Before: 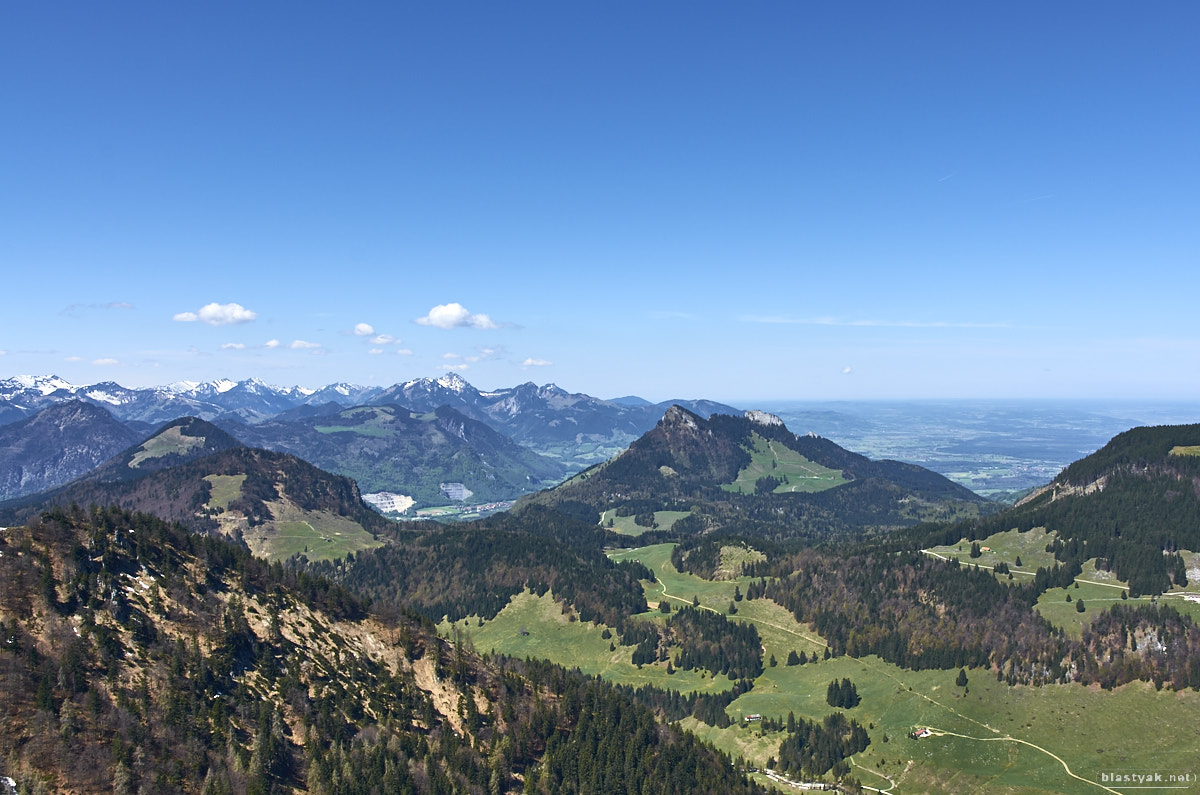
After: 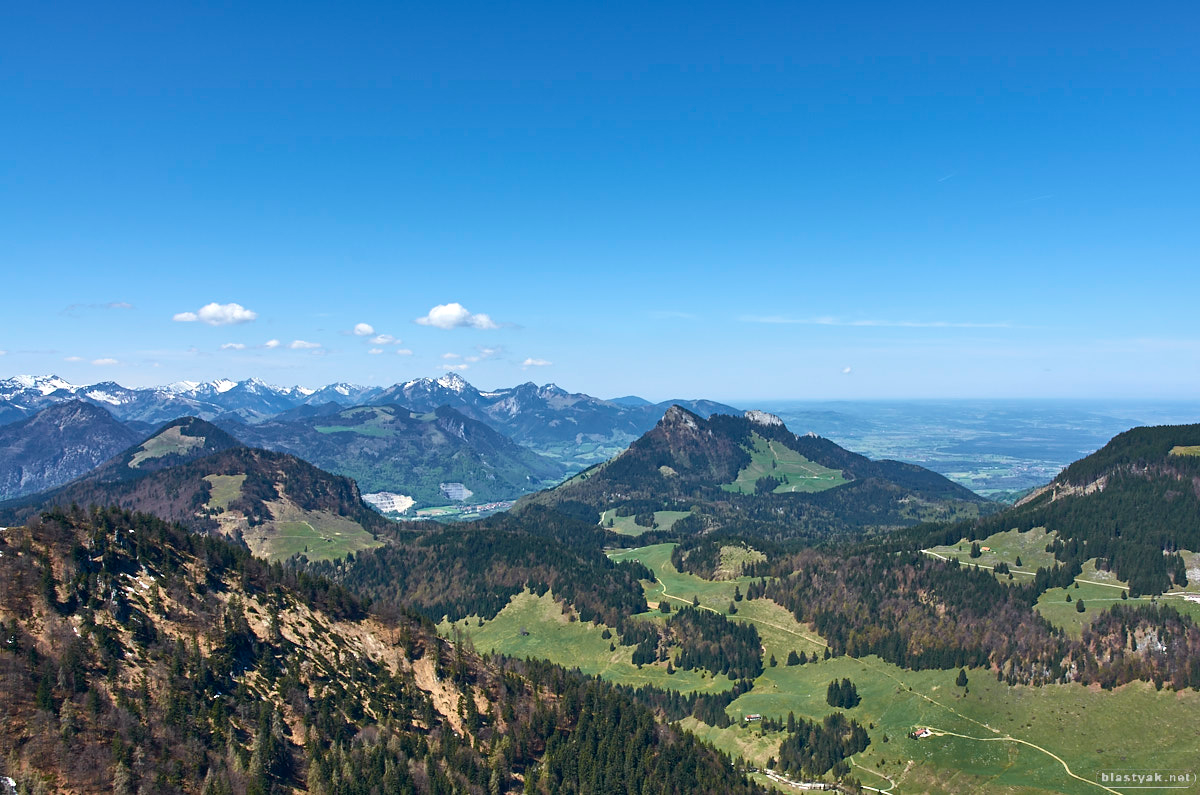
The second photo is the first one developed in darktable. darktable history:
shadows and highlights: shadows 8.67, white point adjustment 1.06, highlights -39.69
